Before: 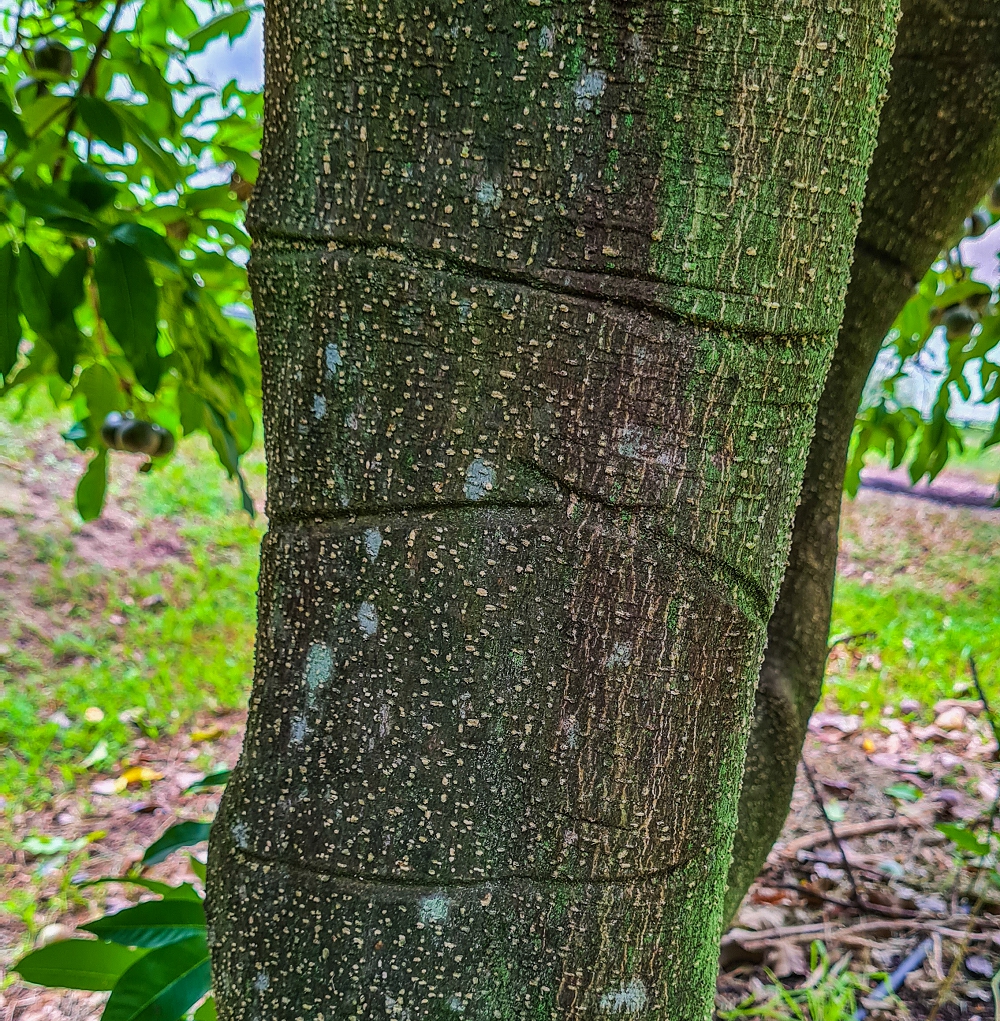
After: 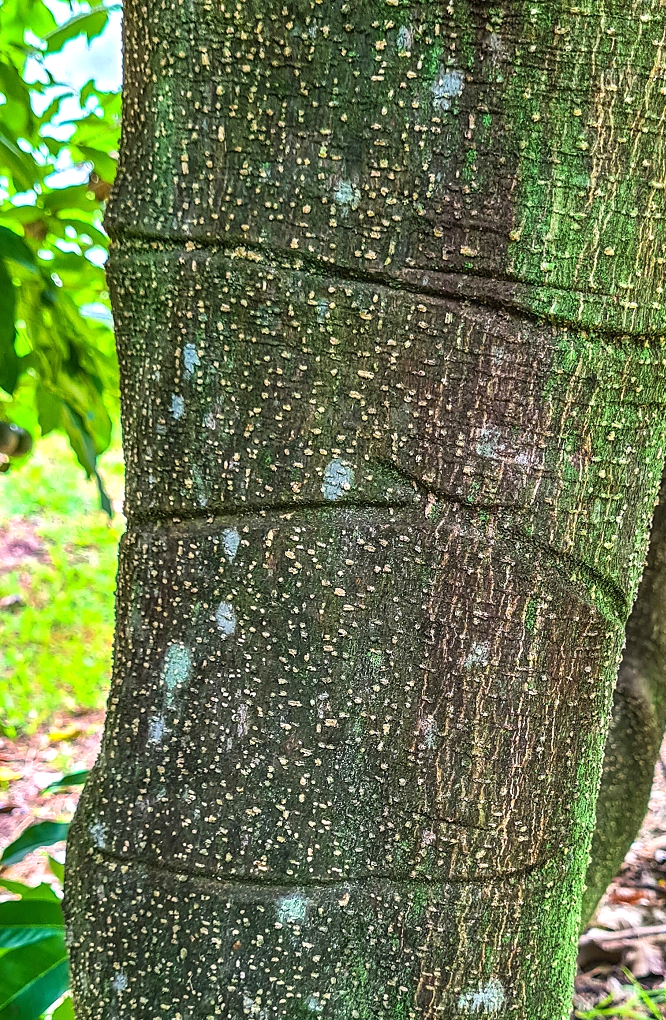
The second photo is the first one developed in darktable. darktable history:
crop and rotate: left 14.292%, right 19.041%
exposure: exposure 0.95 EV, compensate highlight preservation false
